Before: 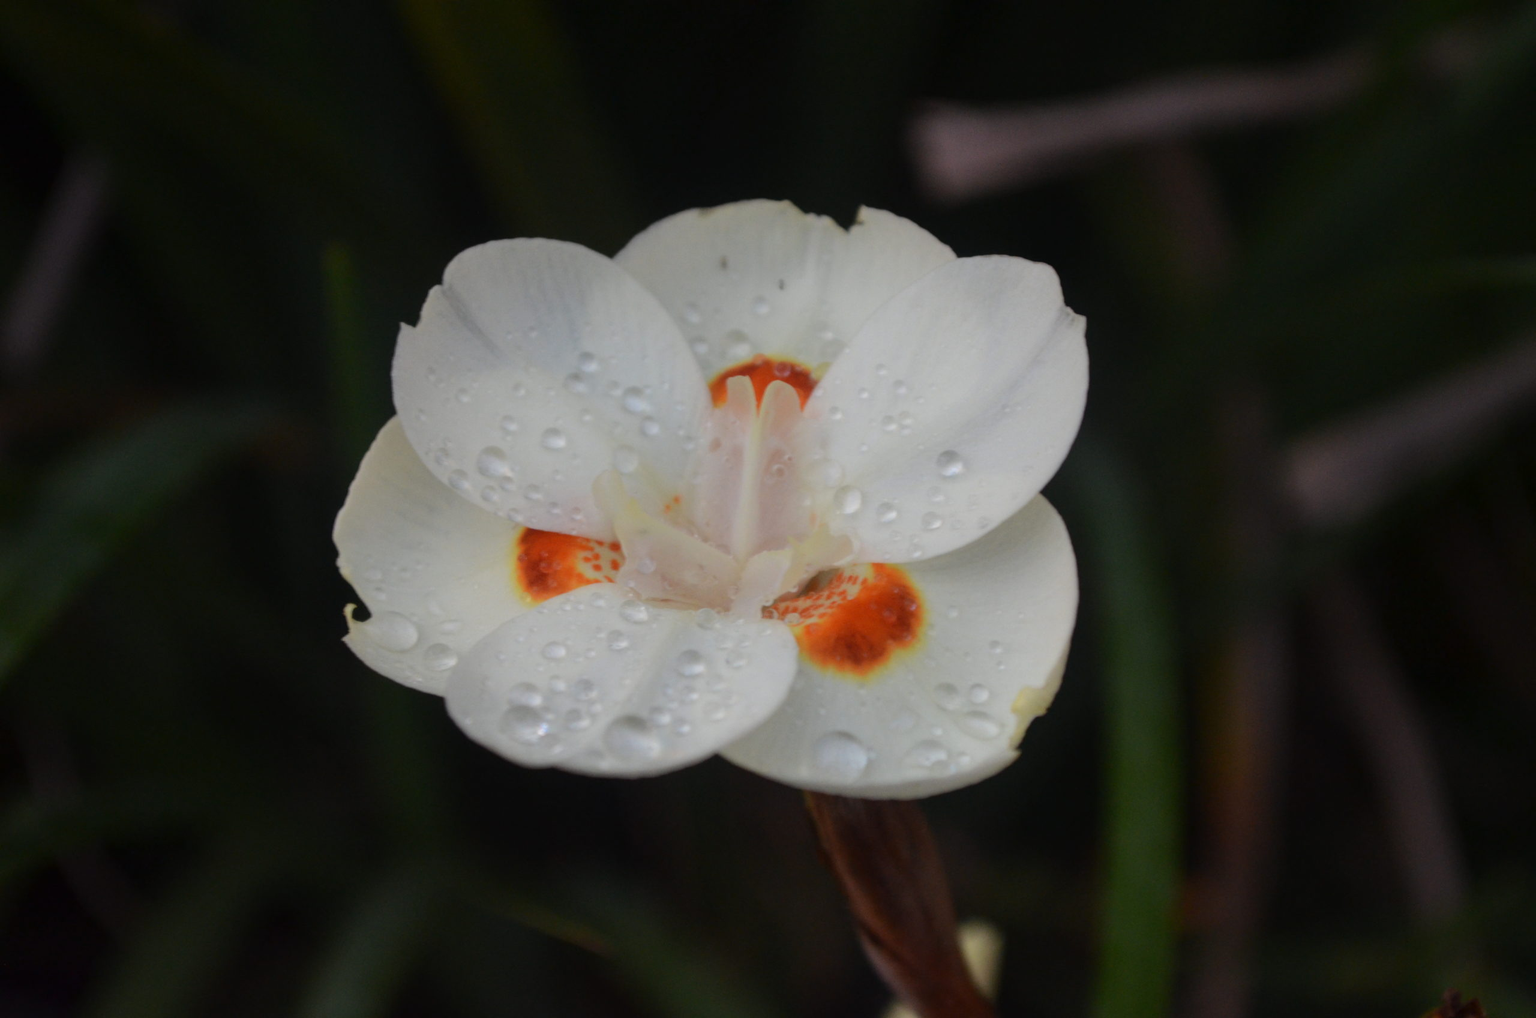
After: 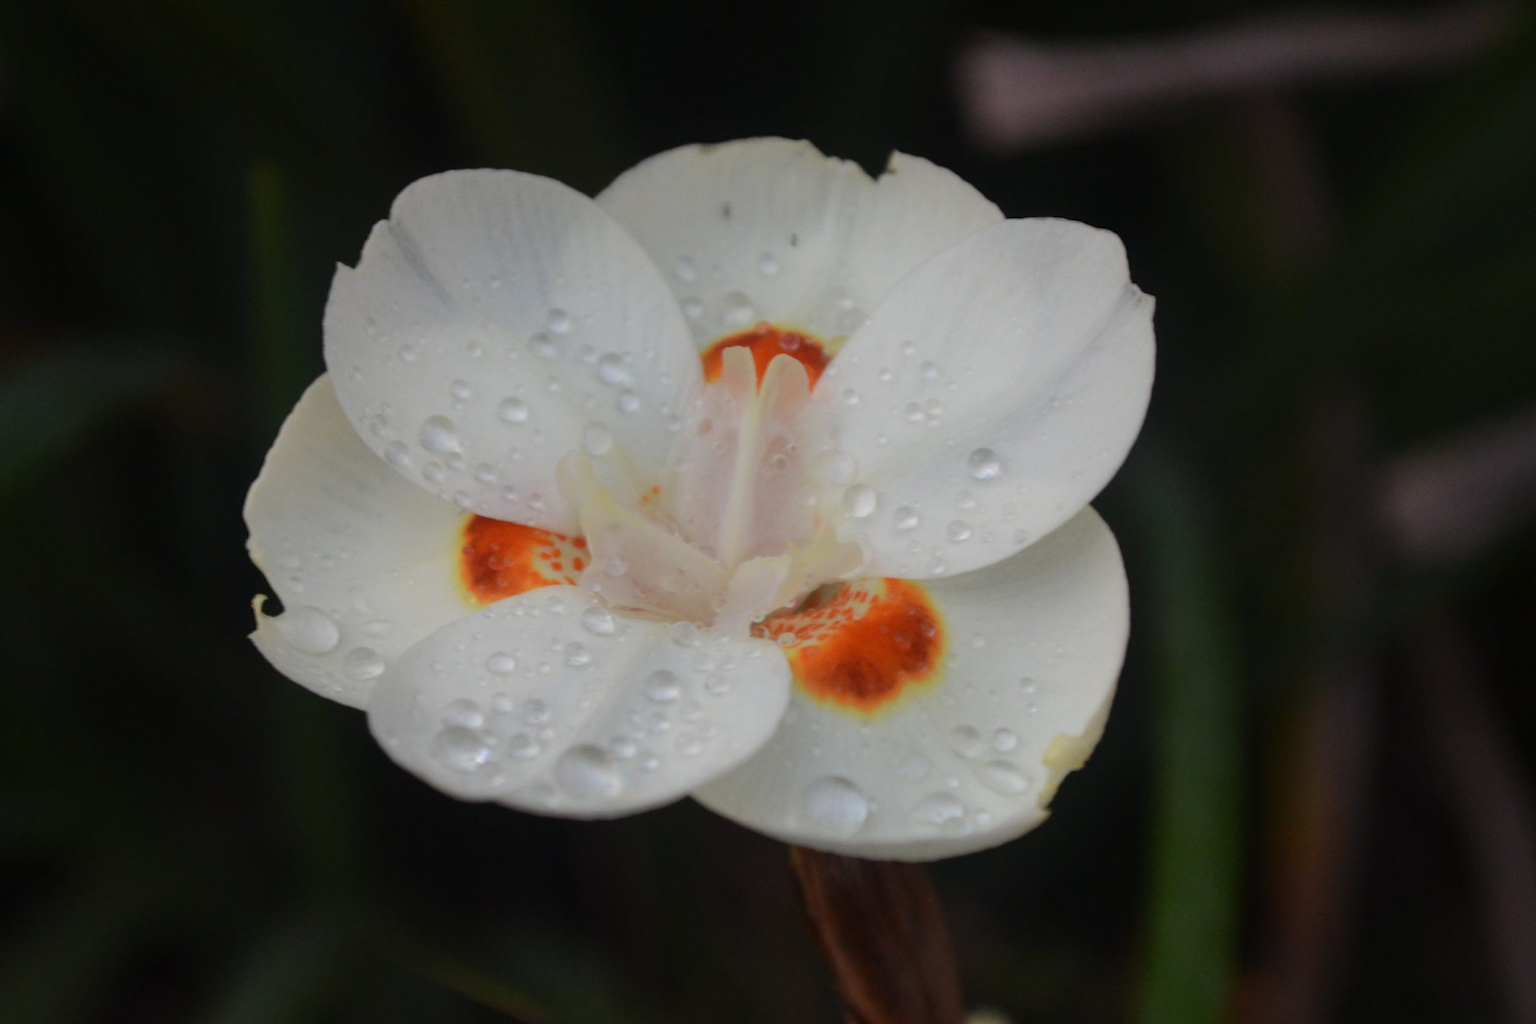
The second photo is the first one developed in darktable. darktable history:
crop and rotate: angle -2.92°, left 5.241%, top 5.185%, right 4.708%, bottom 4.091%
